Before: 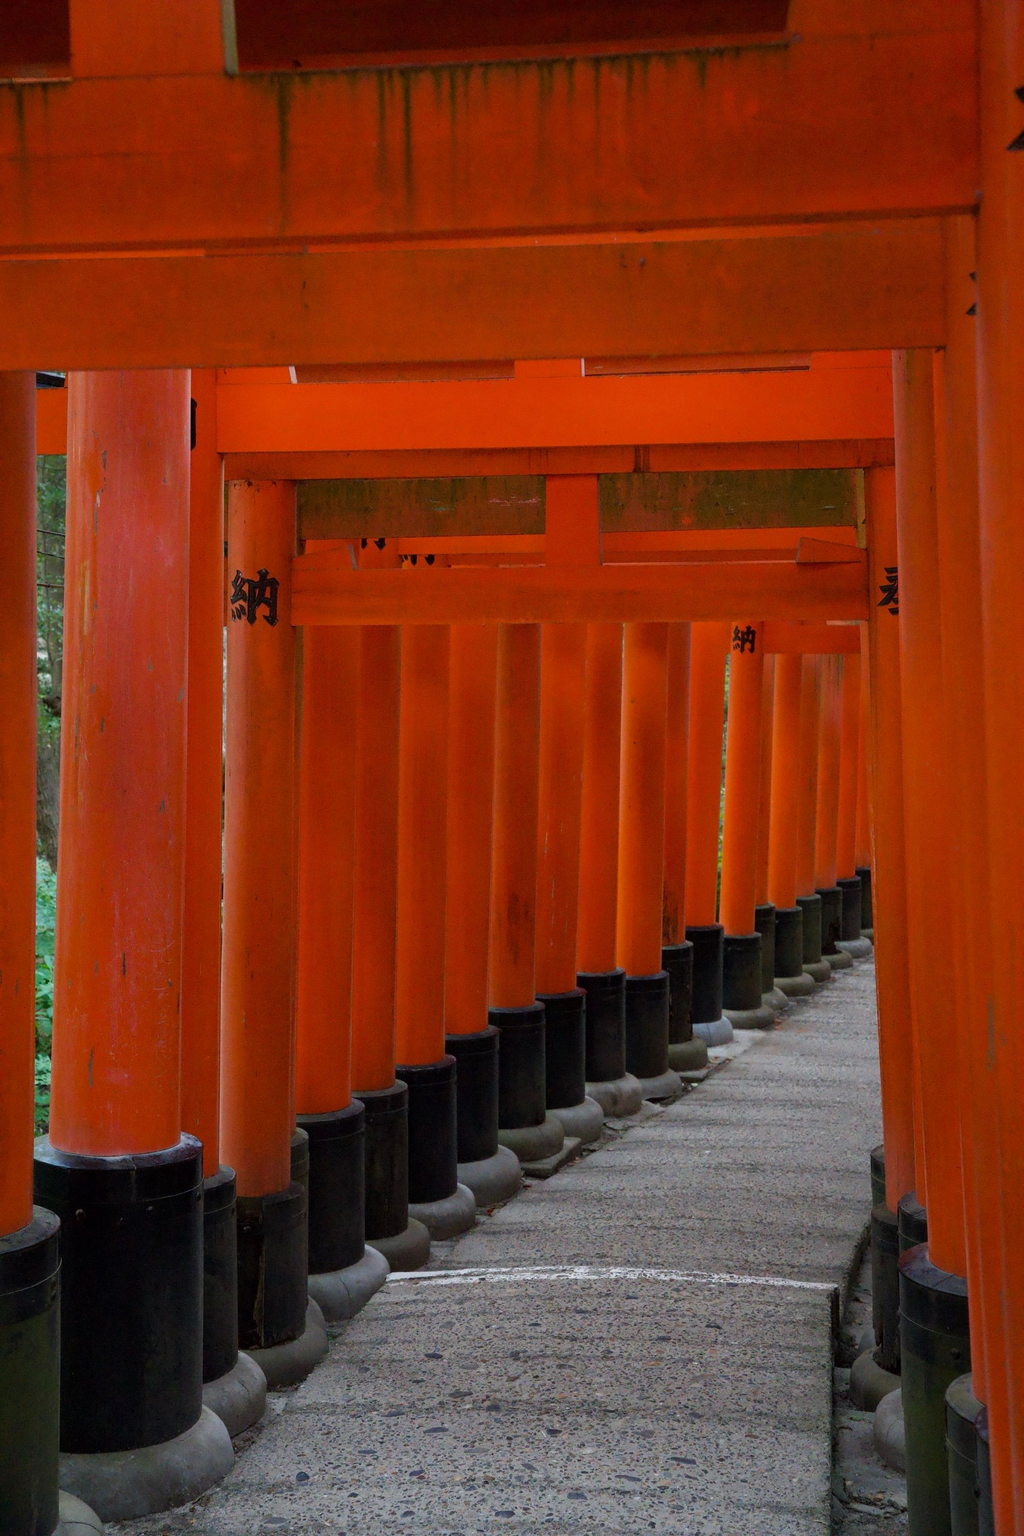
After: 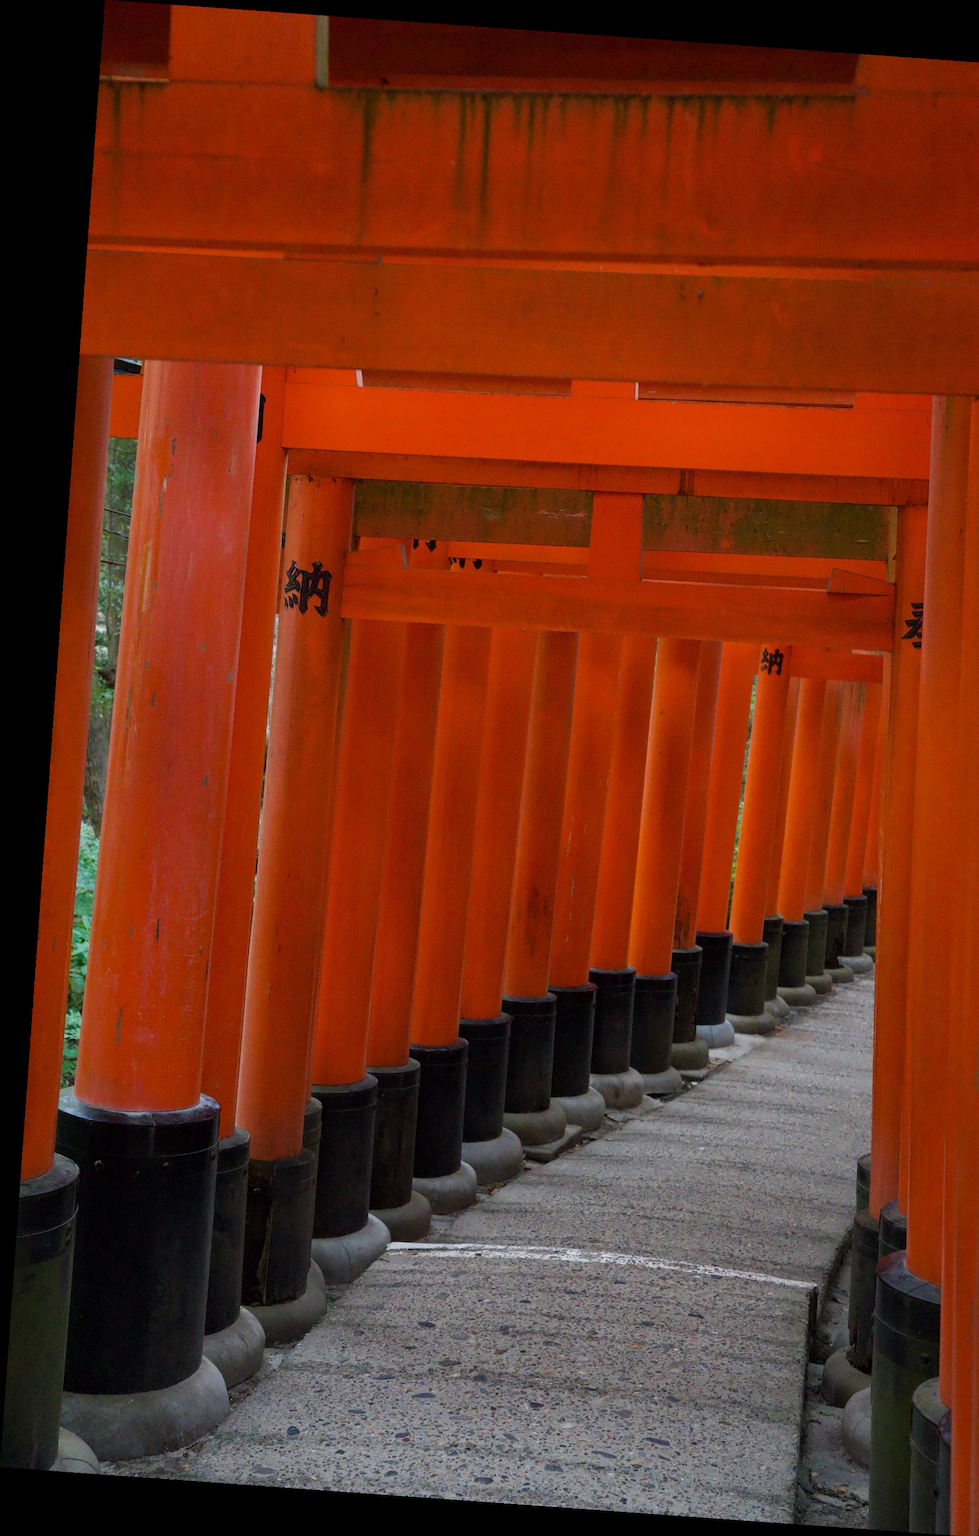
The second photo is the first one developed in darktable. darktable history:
rotate and perspective: rotation 4.1°, automatic cropping off
crop: right 9.509%, bottom 0.031%
